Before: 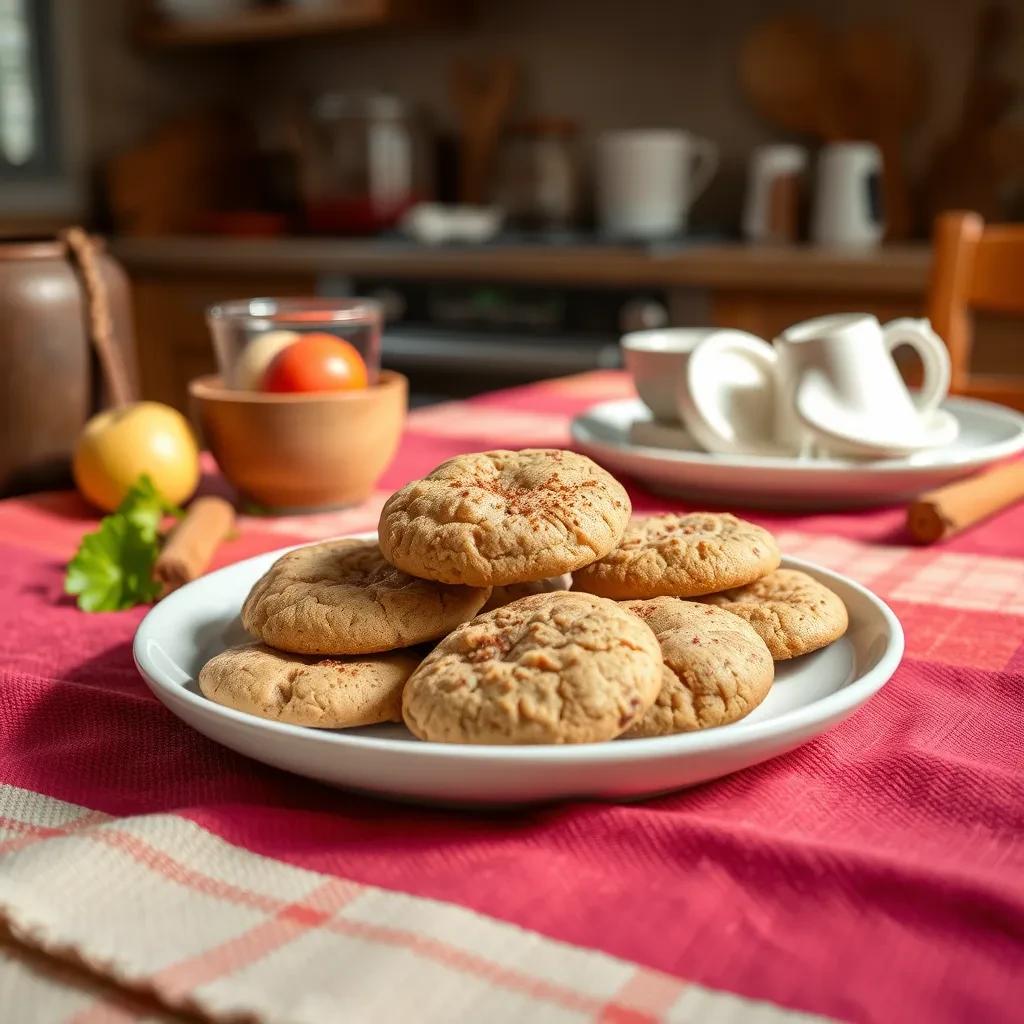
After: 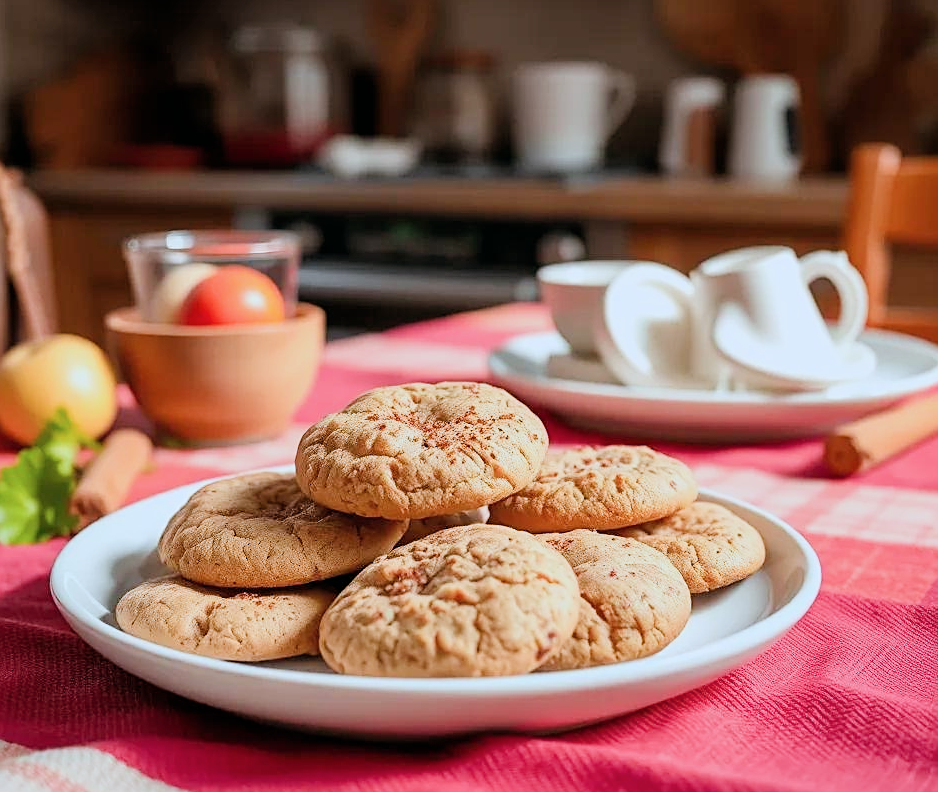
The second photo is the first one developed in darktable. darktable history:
sharpen: on, module defaults
crop: left 8.155%, top 6.611%, bottom 15.385%
filmic rgb: black relative exposure -7.65 EV, white relative exposure 4.56 EV, hardness 3.61
tone equalizer: on, module defaults
exposure: black level correction 0, exposure 0.7 EV, compensate exposure bias true, compensate highlight preservation false
color correction: highlights a* -4.18, highlights b* -10.81
color balance: lift [0.998, 0.998, 1.001, 1.002], gamma [0.995, 1.025, 0.992, 0.975], gain [0.995, 1.02, 0.997, 0.98]
white balance: red 1.009, blue 1.027
